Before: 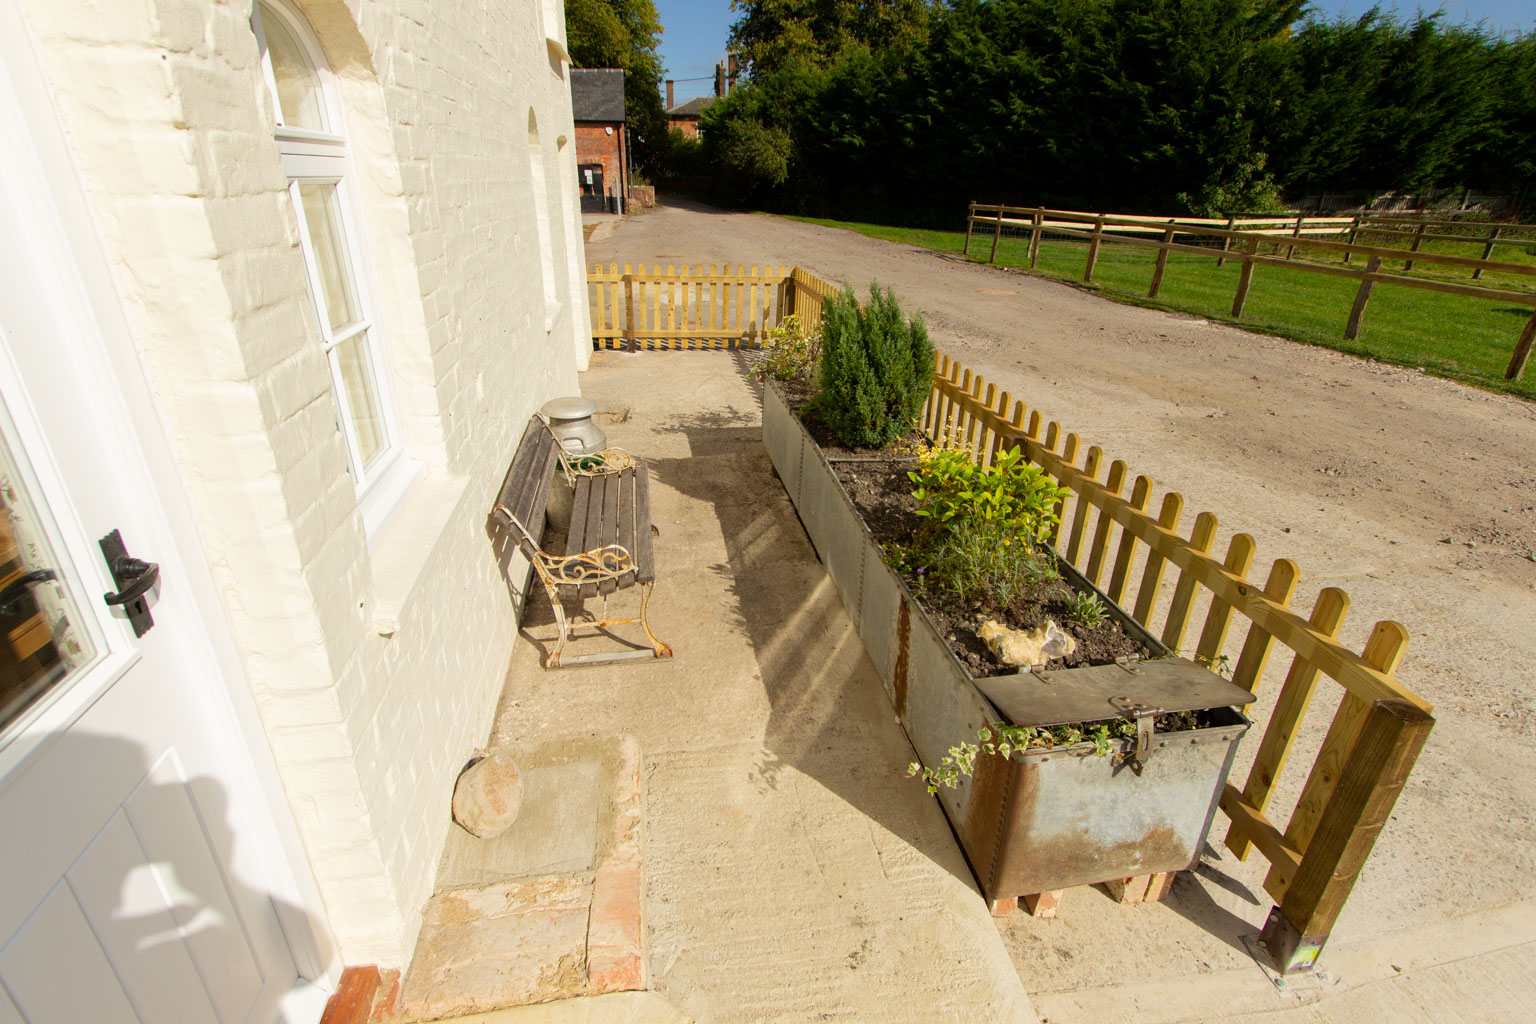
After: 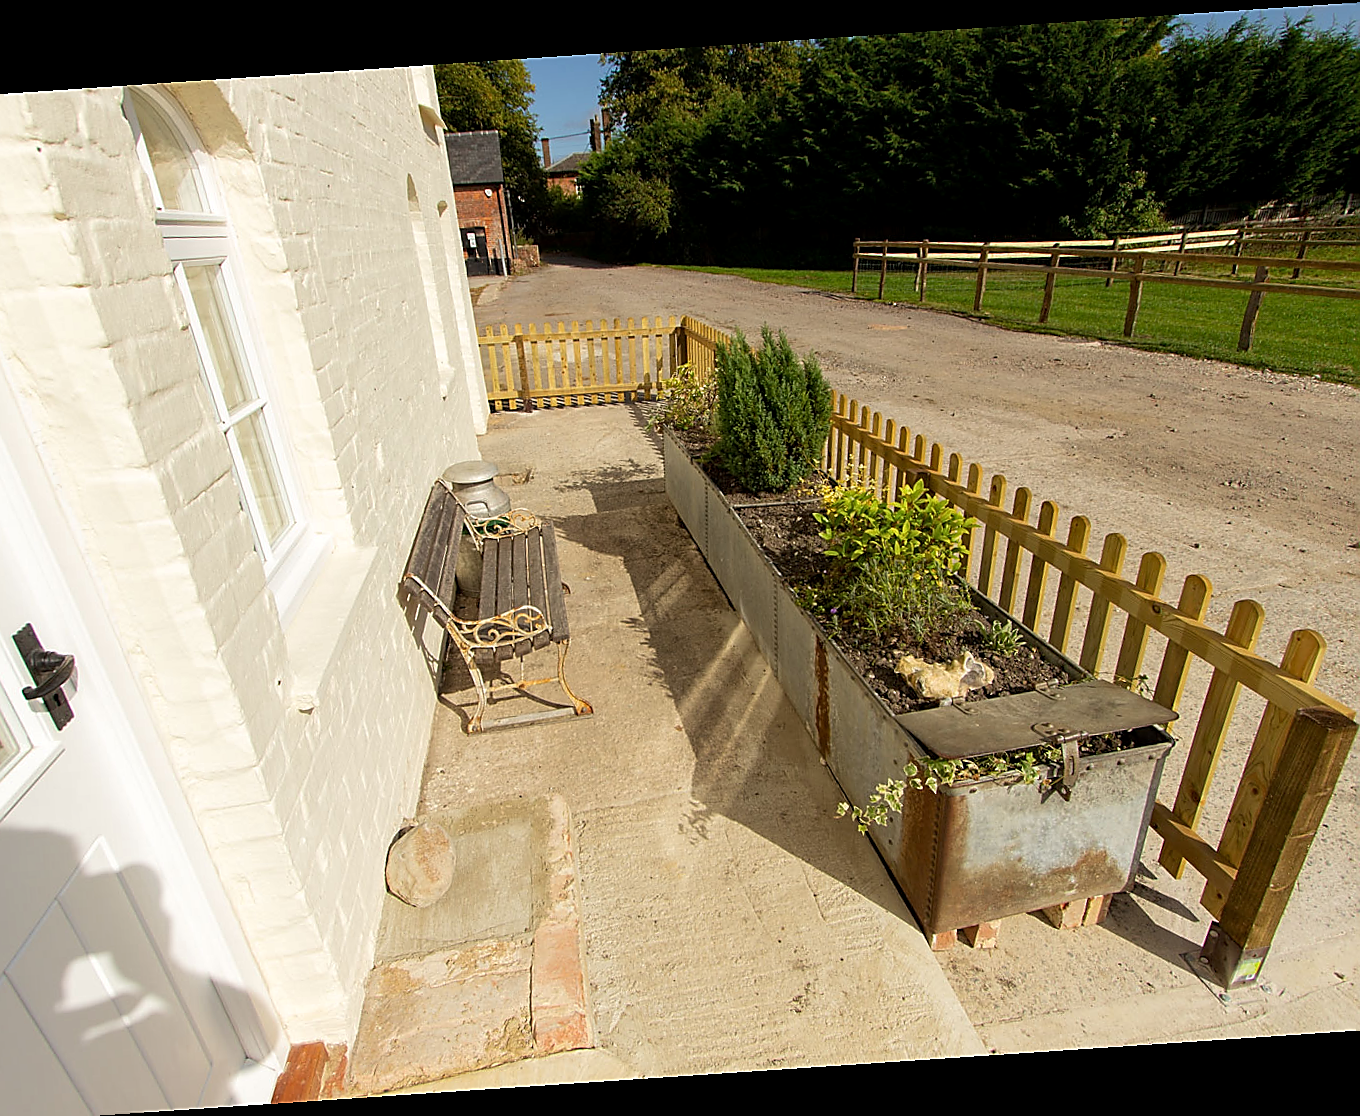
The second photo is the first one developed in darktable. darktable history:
base curve: curves: ch0 [(0, 0) (0.303, 0.277) (1, 1)]
crop: left 8.026%, right 7.374%
rotate and perspective: rotation -4.2°, shear 0.006, automatic cropping off
sharpen: radius 1.4, amount 1.25, threshold 0.7
local contrast: highlights 100%, shadows 100%, detail 120%, midtone range 0.2
